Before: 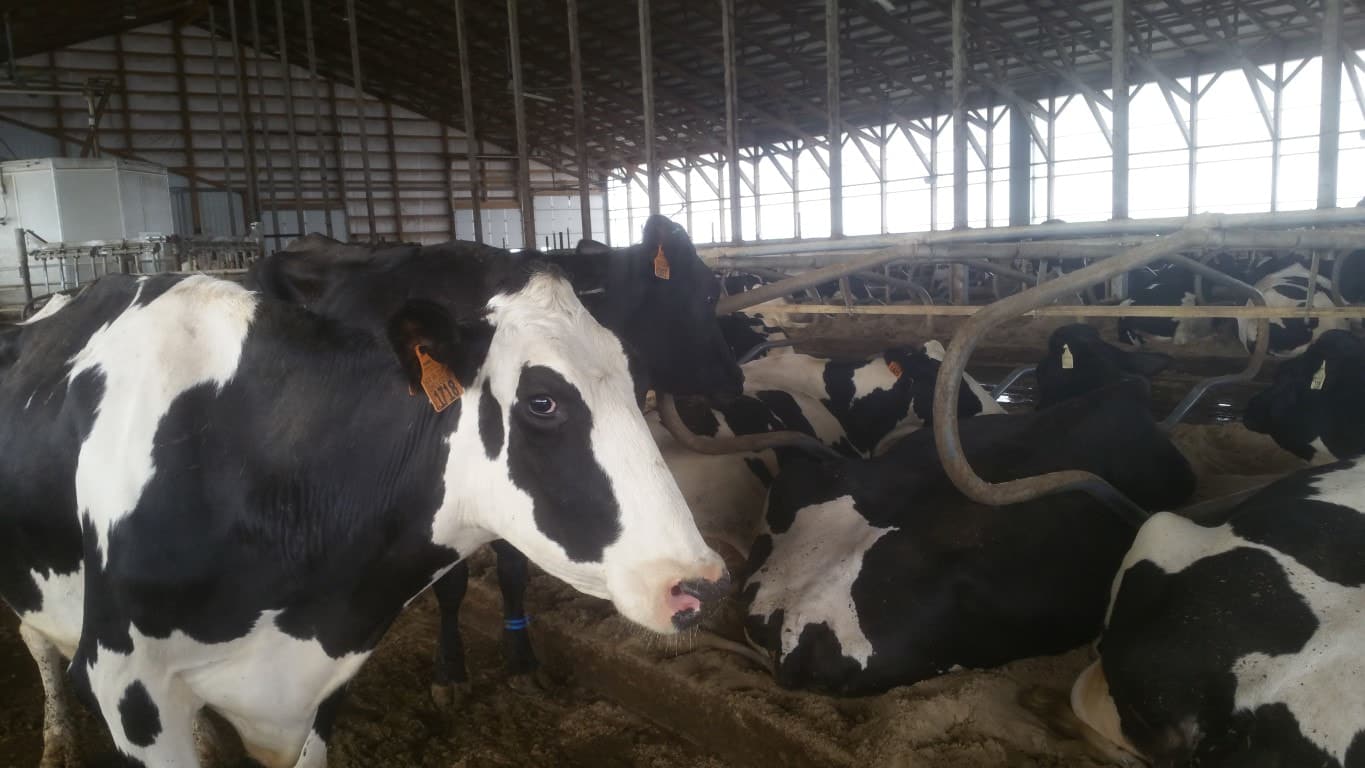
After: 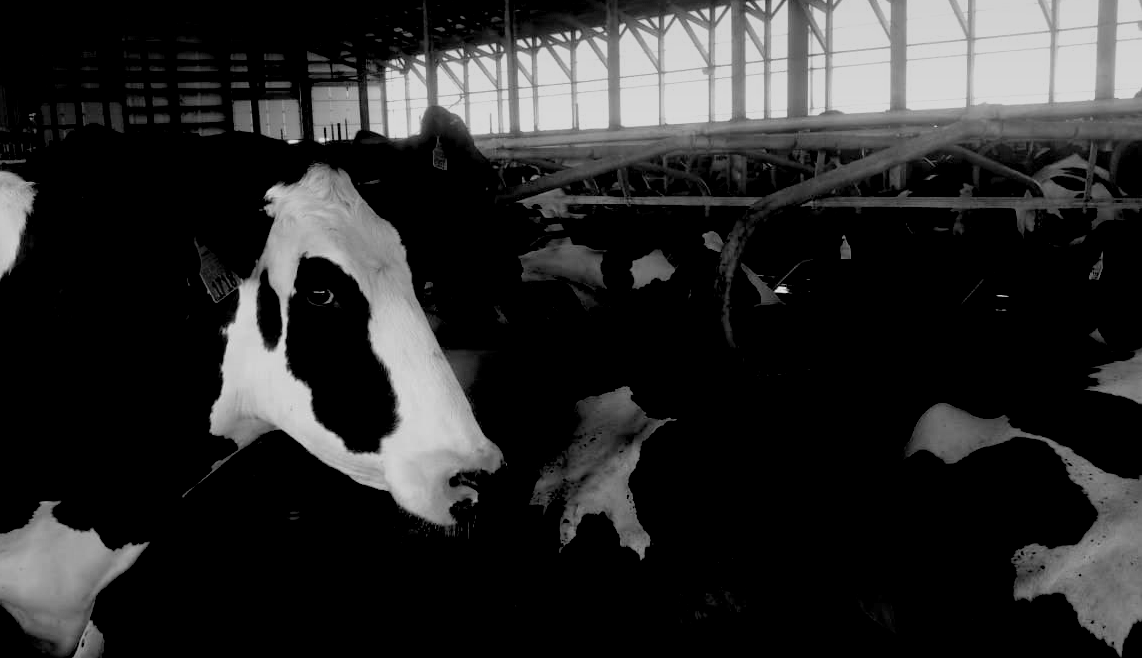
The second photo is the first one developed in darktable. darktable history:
white balance: red 0.926, green 1.003, blue 1.133
exposure: black level correction 0.1, exposure -0.092 EV, compensate highlight preservation false
graduated density: hue 238.83°, saturation 50%
crop: left 16.315%, top 14.246%
color calibration: output gray [0.21, 0.42, 0.37, 0], gray › normalize channels true, illuminant same as pipeline (D50), adaptation XYZ, x 0.346, y 0.359, gamut compression 0
